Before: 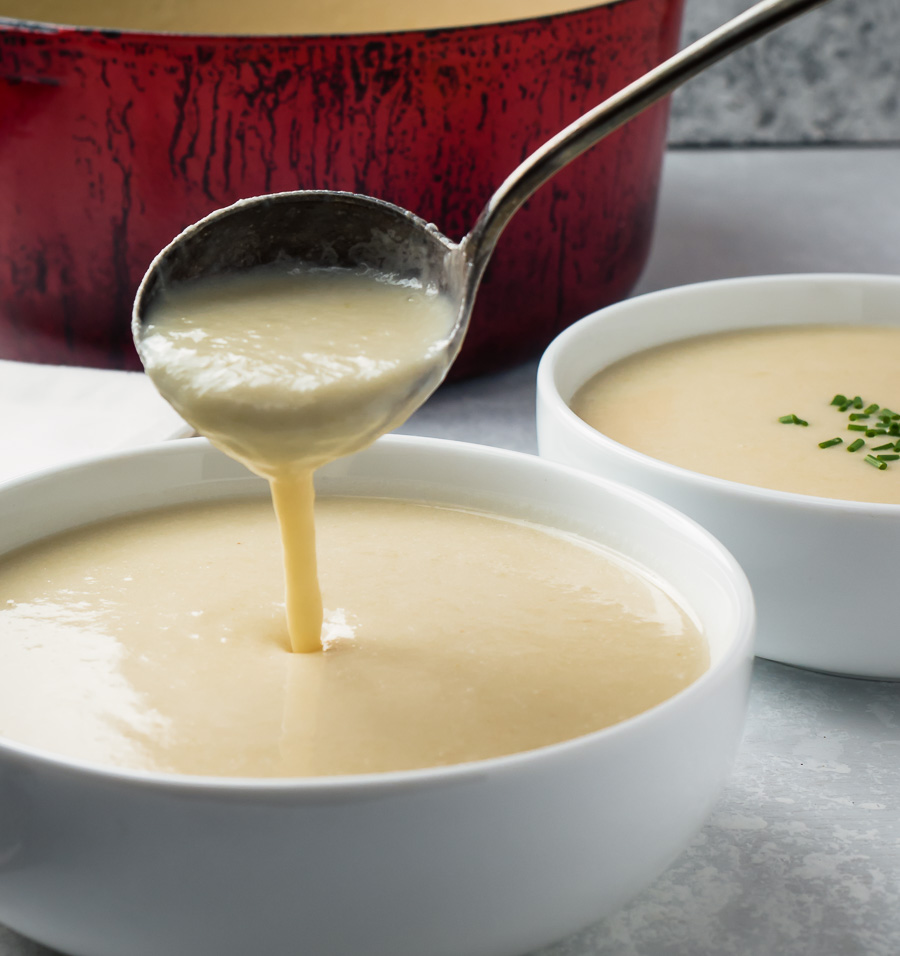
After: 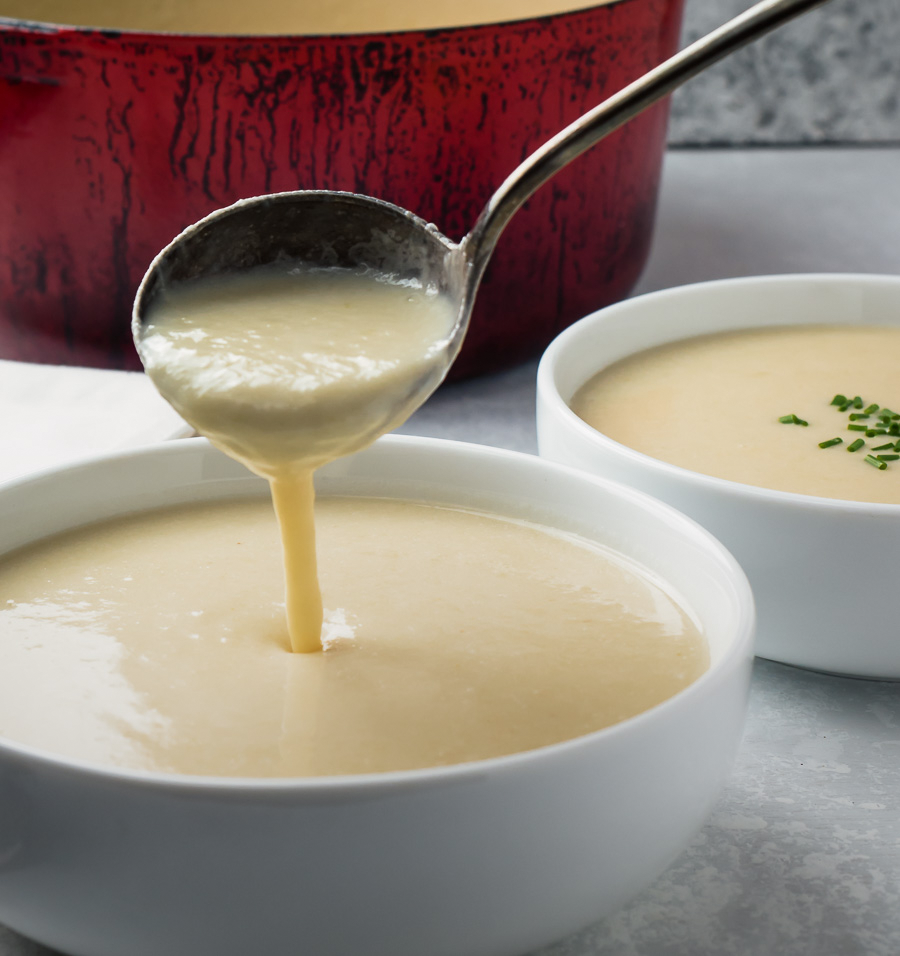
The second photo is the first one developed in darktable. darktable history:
graduated density: rotation -180°, offset 24.95
grain: coarseness 0.81 ISO, strength 1.34%, mid-tones bias 0%
